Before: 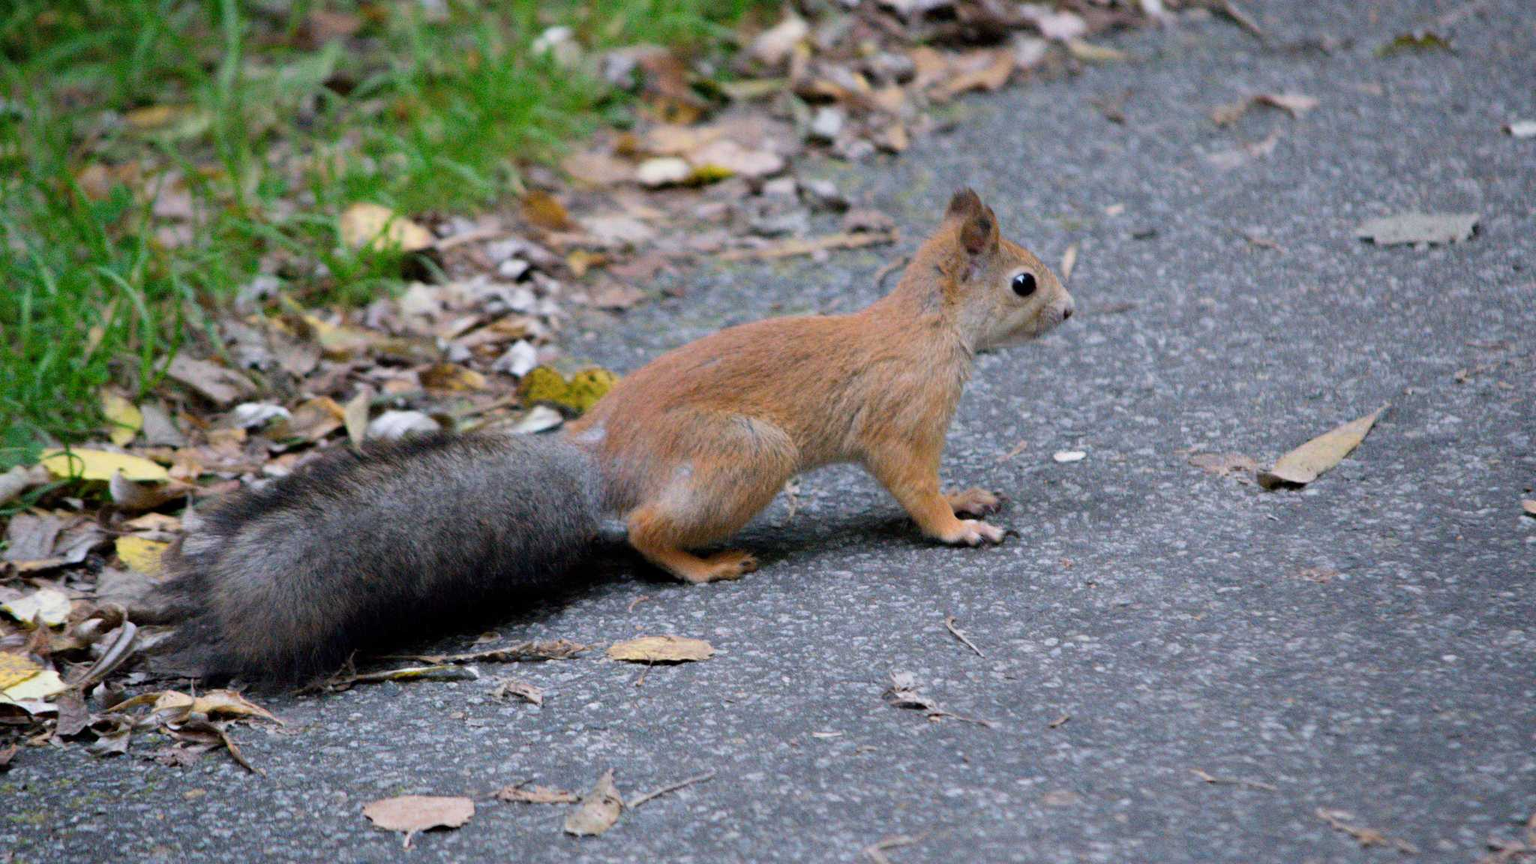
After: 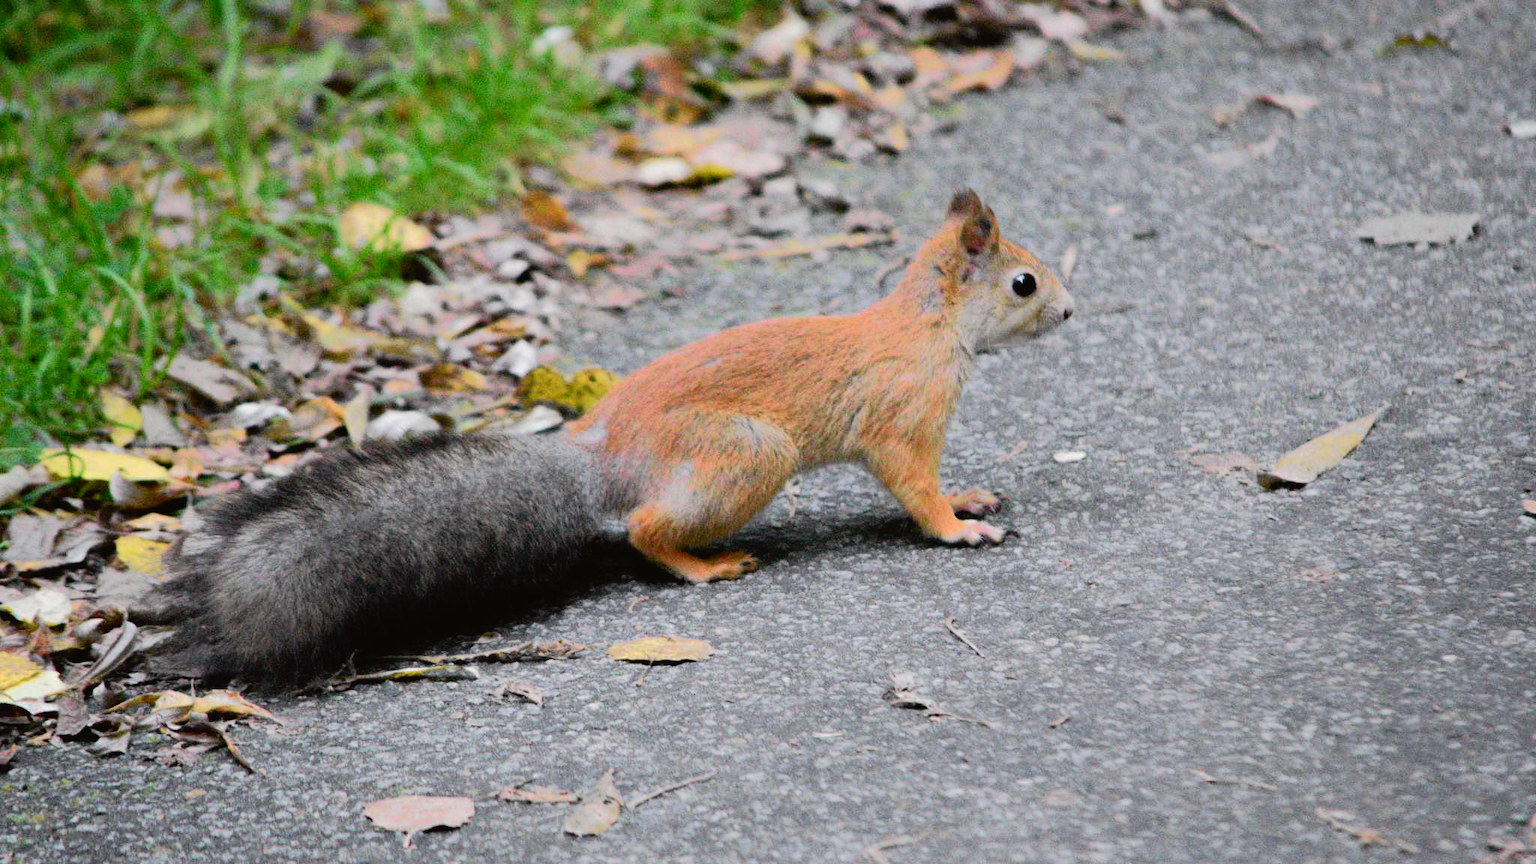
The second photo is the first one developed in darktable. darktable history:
tone curve: curves: ch0 [(0, 0.019) (0.066, 0.054) (0.184, 0.184) (0.369, 0.417) (0.501, 0.586) (0.617, 0.71) (0.743, 0.787) (0.997, 0.997)]; ch1 [(0, 0) (0.187, 0.156) (0.388, 0.372) (0.437, 0.428) (0.474, 0.472) (0.499, 0.5) (0.521, 0.514) (0.548, 0.567) (0.6, 0.629) (0.82, 0.831) (1, 1)]; ch2 [(0, 0) (0.234, 0.227) (0.352, 0.372) (0.459, 0.484) (0.5, 0.505) (0.518, 0.516) (0.529, 0.541) (0.56, 0.594) (0.607, 0.644) (0.74, 0.771) (0.858, 0.873) (0.999, 0.994)], color space Lab, independent channels, preserve colors none
